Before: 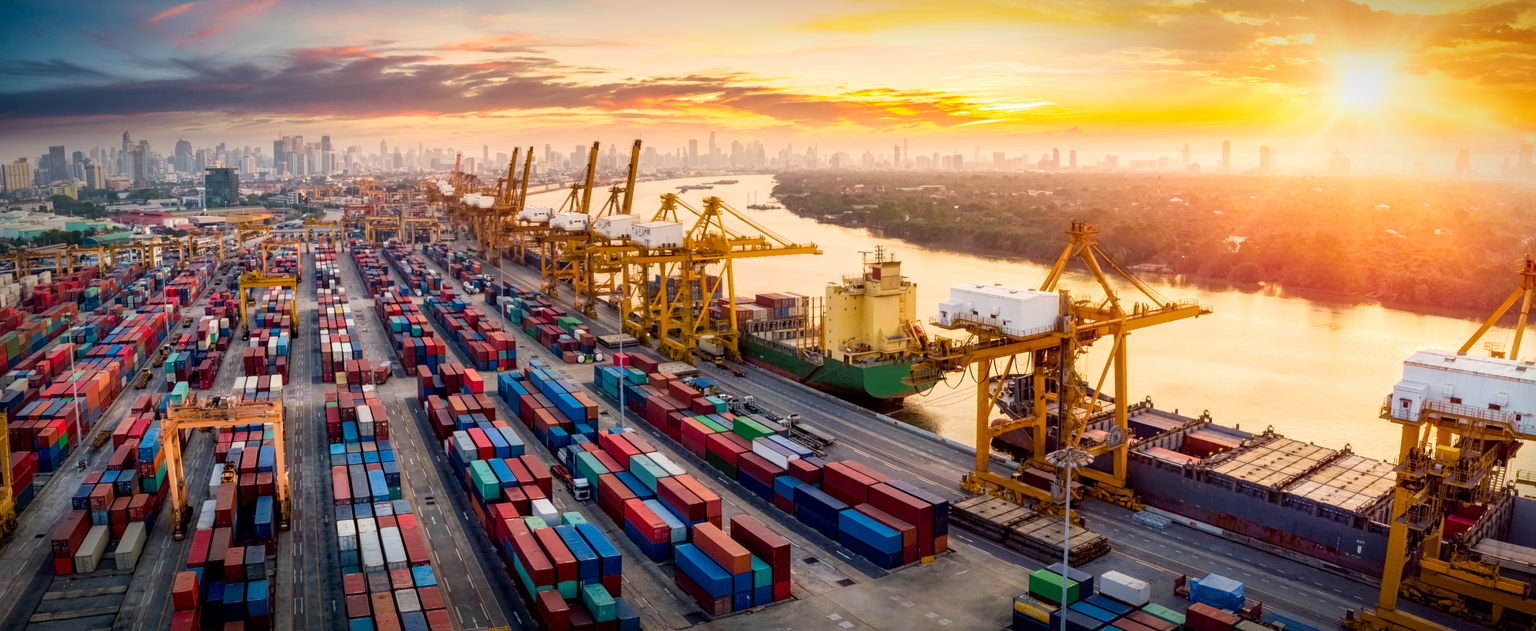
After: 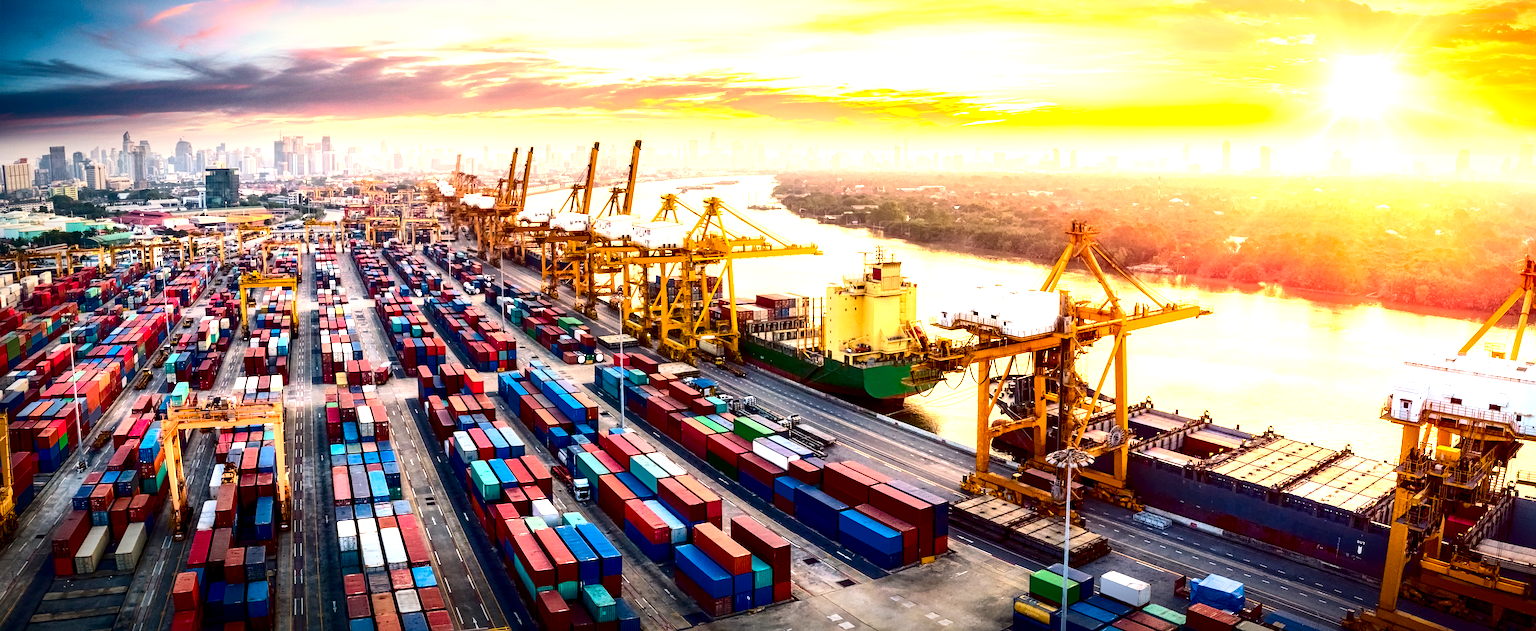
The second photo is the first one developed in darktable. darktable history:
contrast brightness saturation: contrast 0.24, brightness -0.24, saturation 0.14
sharpen: on, module defaults
exposure: black level correction 0, exposure 1.2 EV, compensate highlight preservation false
